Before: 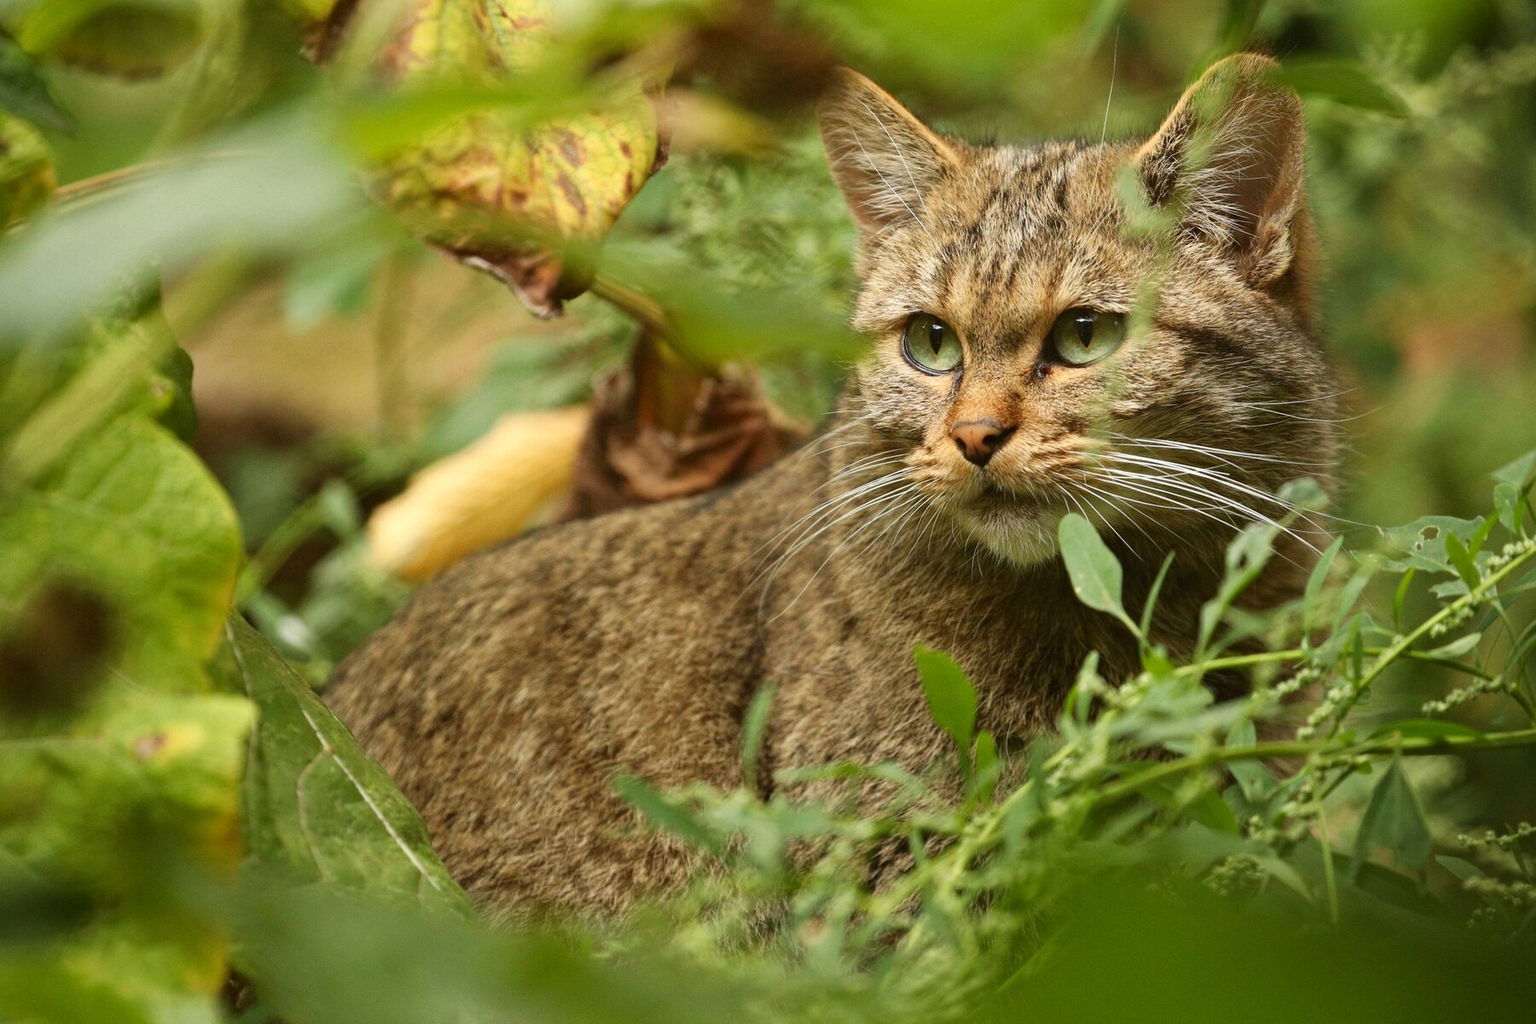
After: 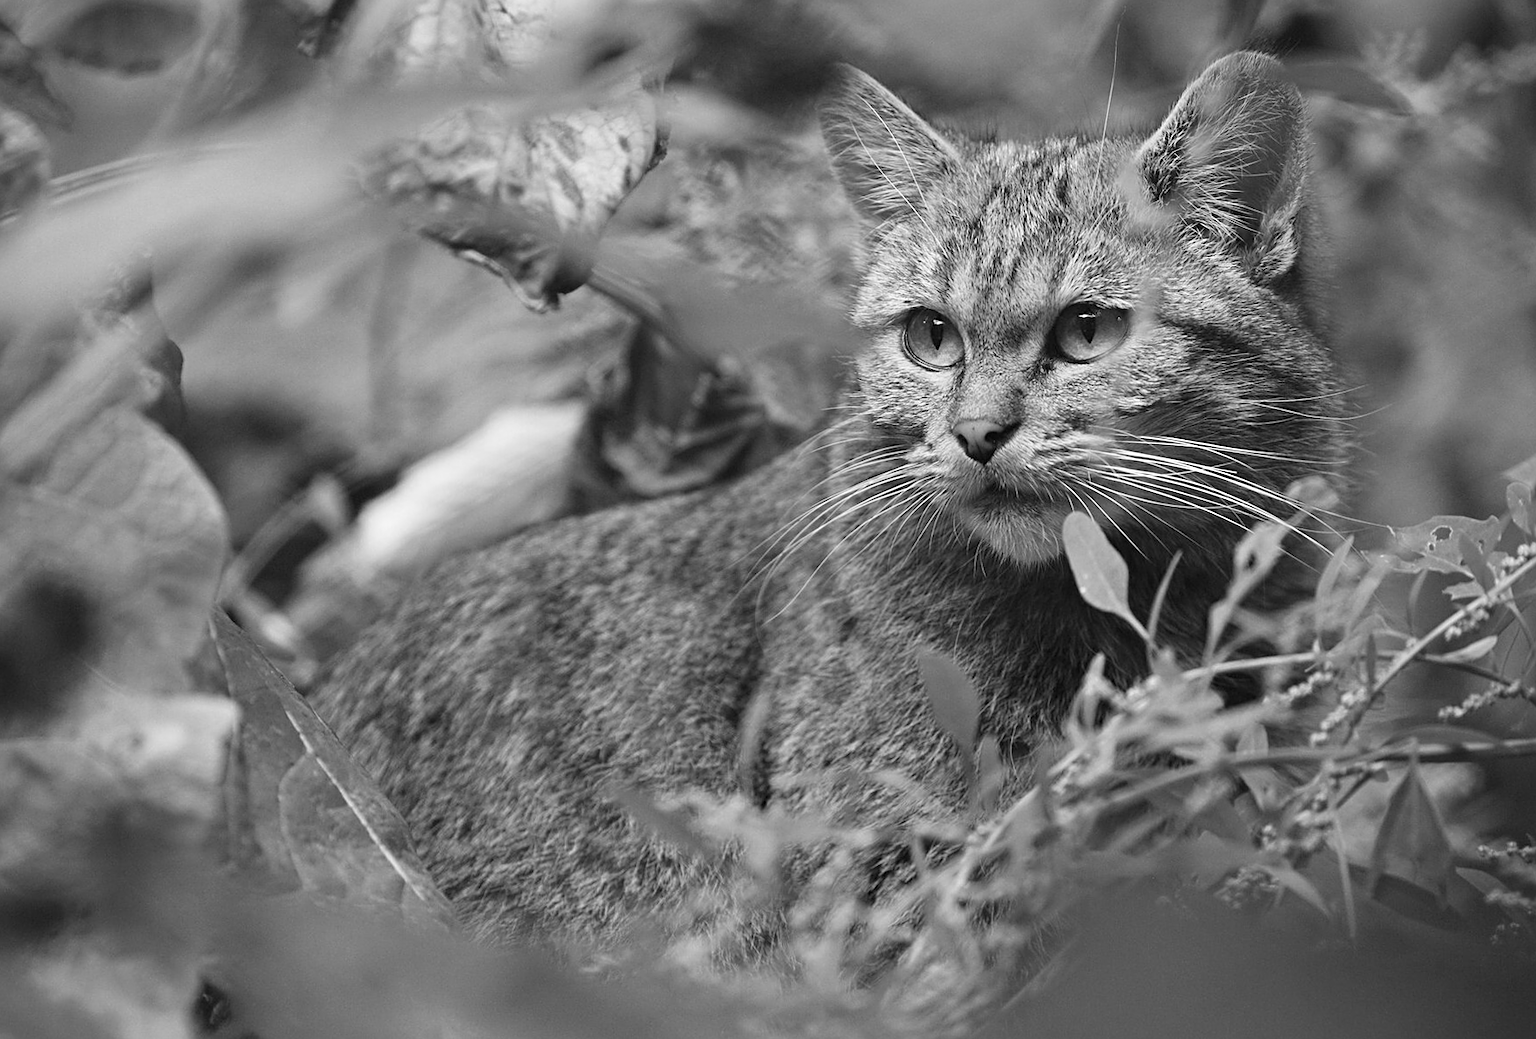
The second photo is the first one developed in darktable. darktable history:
monochrome: on, module defaults
sharpen: on, module defaults
rotate and perspective: rotation 0.226°, lens shift (vertical) -0.042, crop left 0.023, crop right 0.982, crop top 0.006, crop bottom 0.994
